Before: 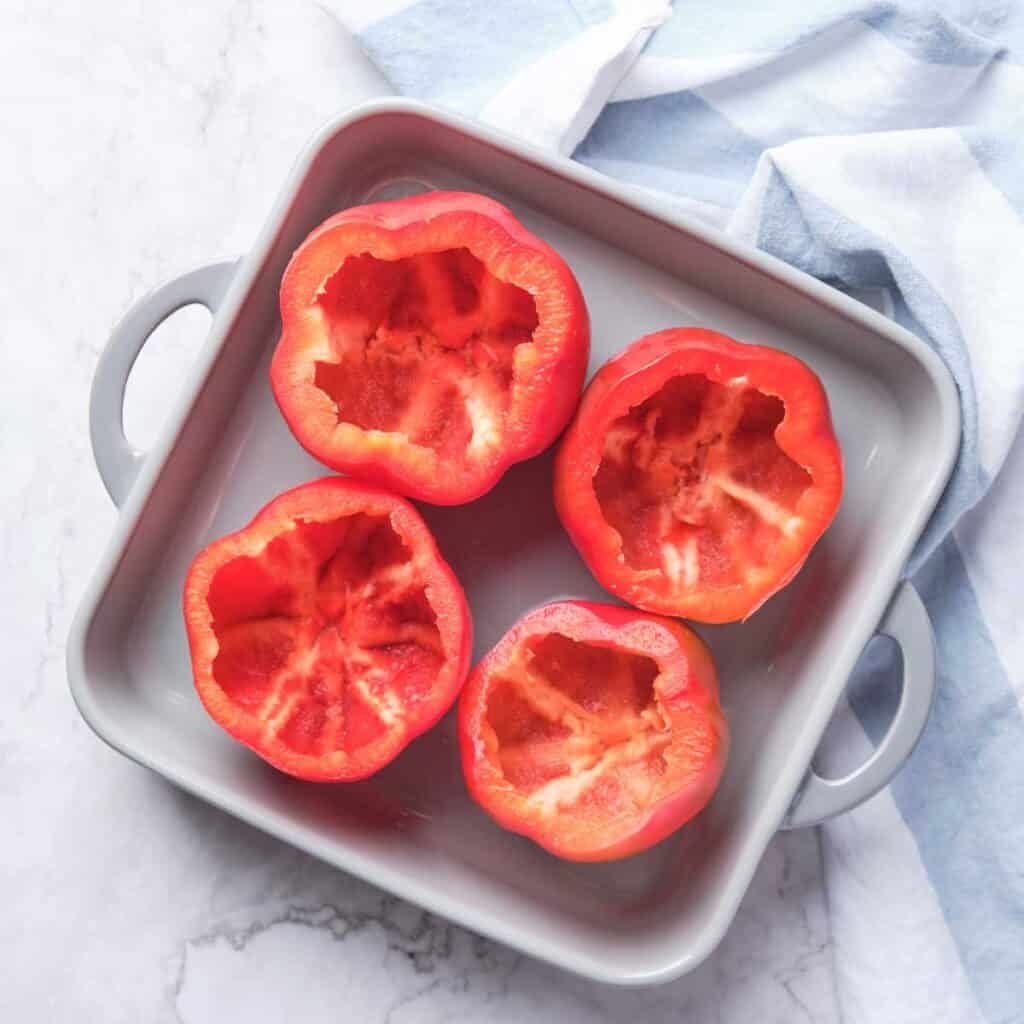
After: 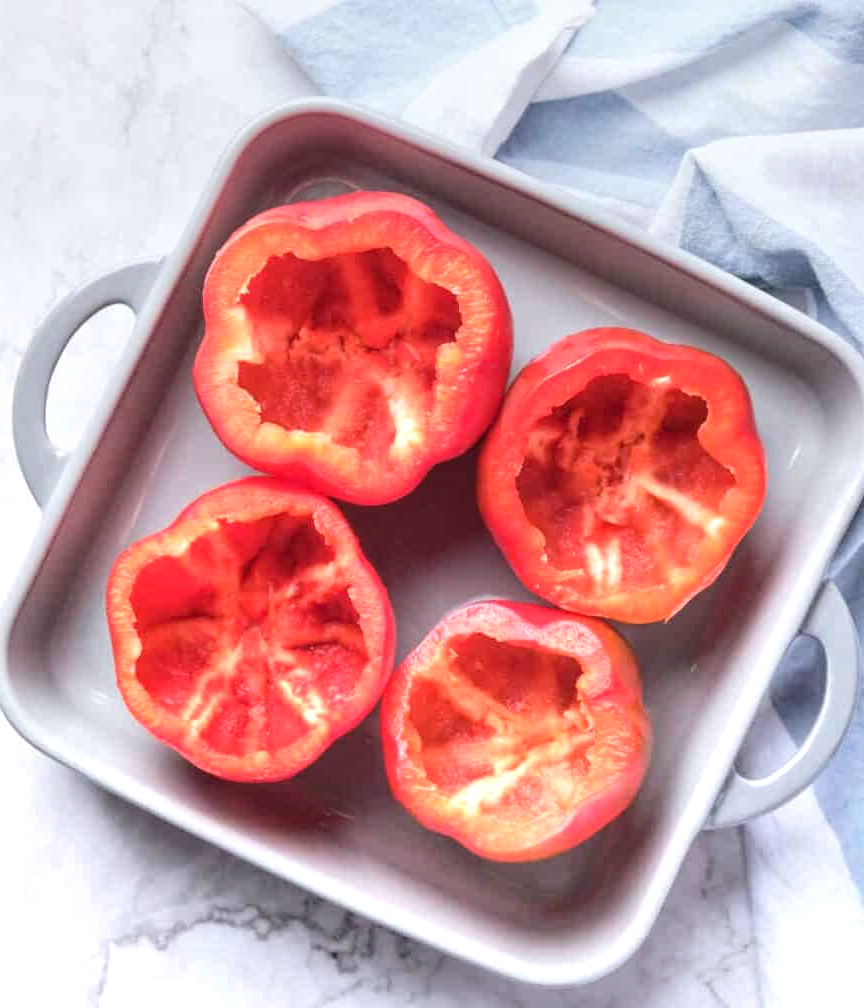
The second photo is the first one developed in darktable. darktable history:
local contrast: highlights 100%, shadows 100%, detail 120%, midtone range 0.2
tone equalizer: -8 EV 0.001 EV, -7 EV -0.002 EV, -6 EV 0.002 EV, -5 EV -0.03 EV, -4 EV -0.116 EV, -3 EV -0.169 EV, -2 EV 0.24 EV, -1 EV 0.702 EV, +0 EV 0.493 EV
crop: left 7.598%, right 7.873%
graduated density: on, module defaults
white balance: red 0.988, blue 1.017
